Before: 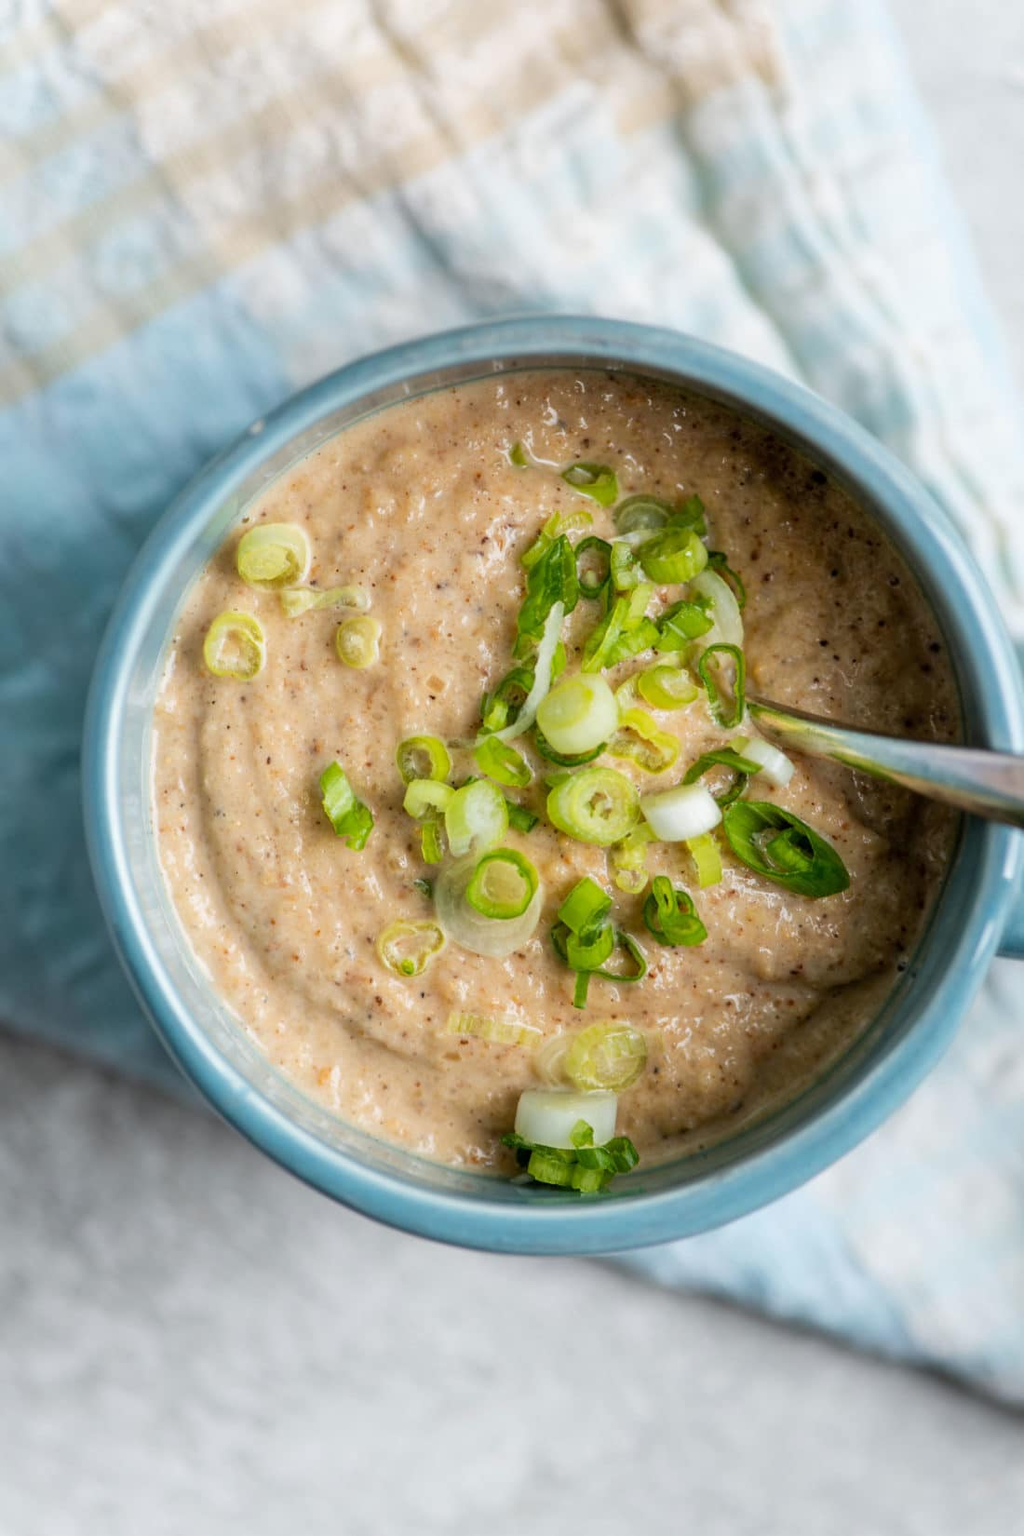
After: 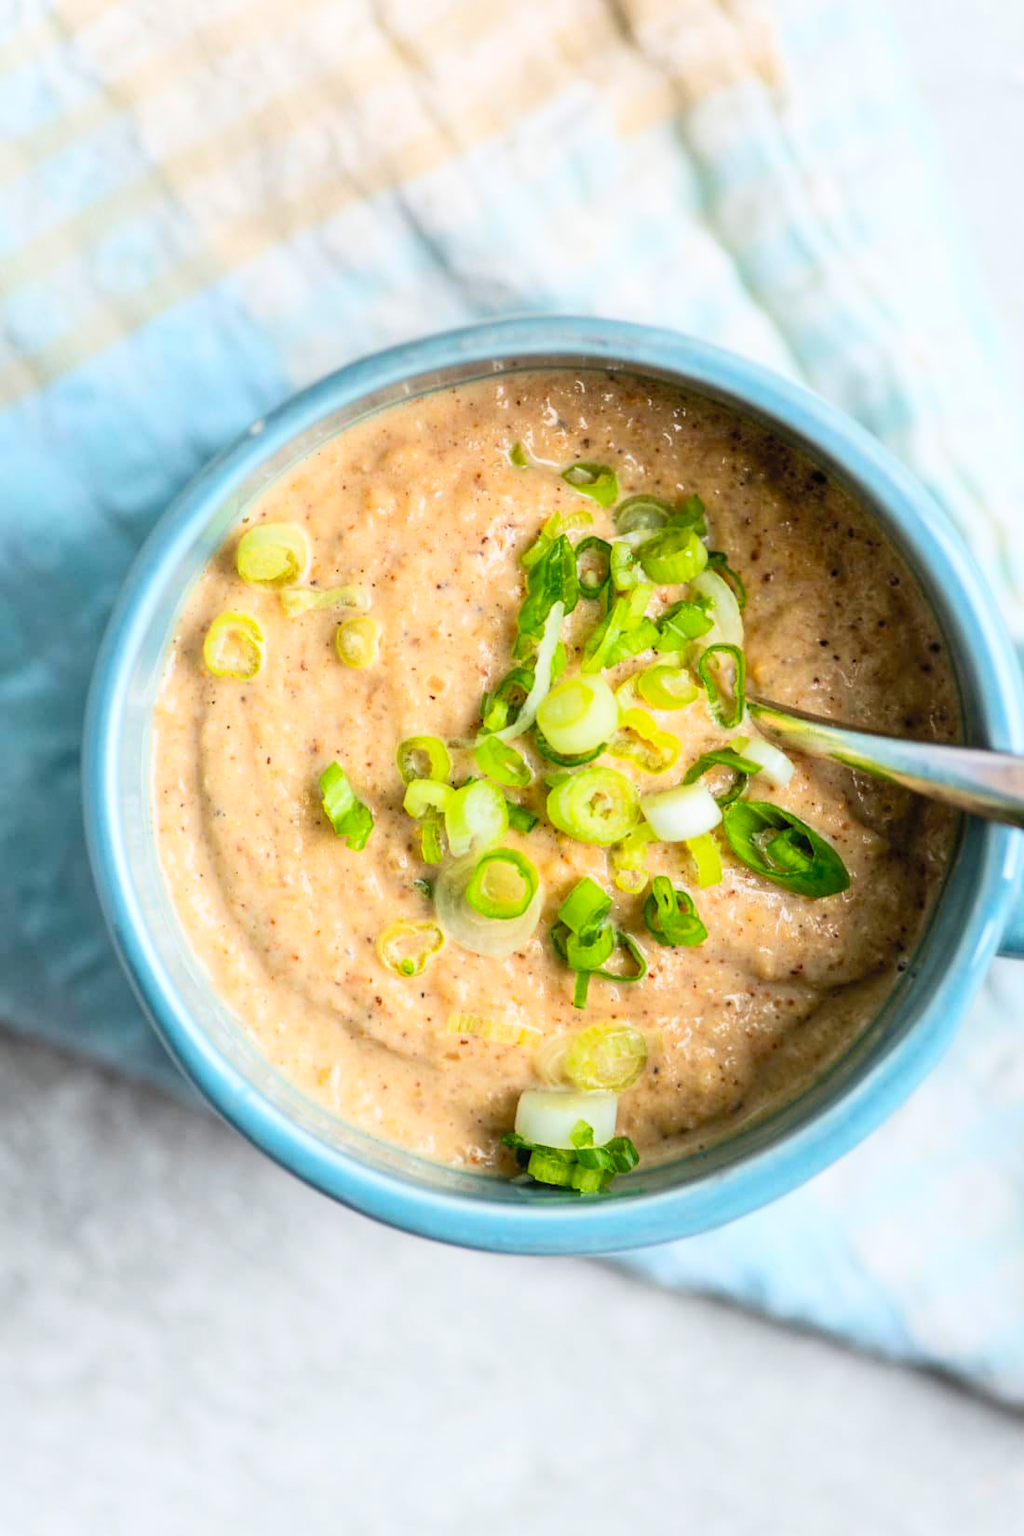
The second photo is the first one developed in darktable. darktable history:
contrast brightness saturation: contrast 0.239, brightness 0.258, saturation 0.386
